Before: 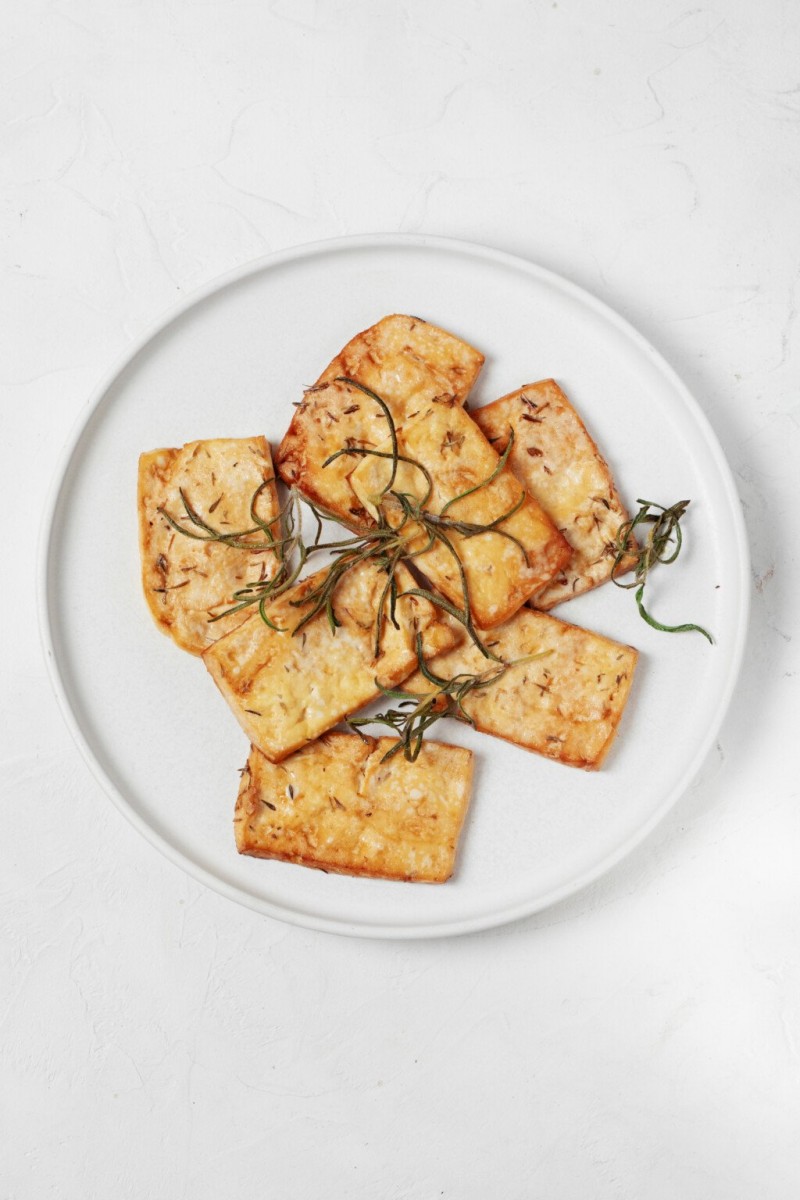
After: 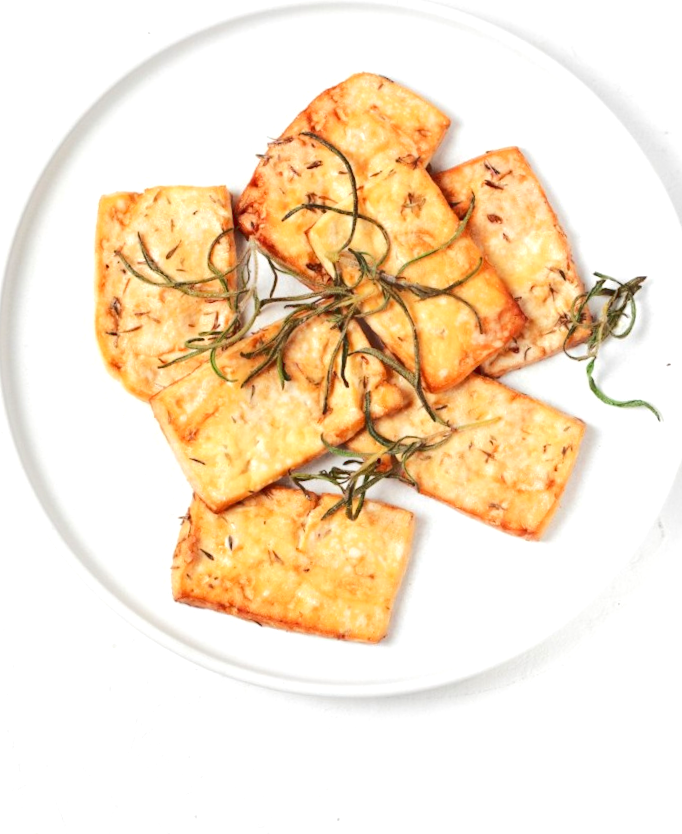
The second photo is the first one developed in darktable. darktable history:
crop and rotate: angle -3.56°, left 9.83%, top 21.312%, right 12.014%, bottom 11.821%
exposure: exposure 0.498 EV, compensate exposure bias true, compensate highlight preservation false
tone curve: curves: ch0 [(0, 0) (0.003, 0.1) (0.011, 0.101) (0.025, 0.11) (0.044, 0.126) (0.069, 0.14) (0.1, 0.158) (0.136, 0.18) (0.177, 0.206) (0.224, 0.243) (0.277, 0.293) (0.335, 0.36) (0.399, 0.446) (0.468, 0.537) (0.543, 0.618) (0.623, 0.694) (0.709, 0.763) (0.801, 0.836) (0.898, 0.908) (1, 1)], color space Lab, linked channels, preserve colors none
